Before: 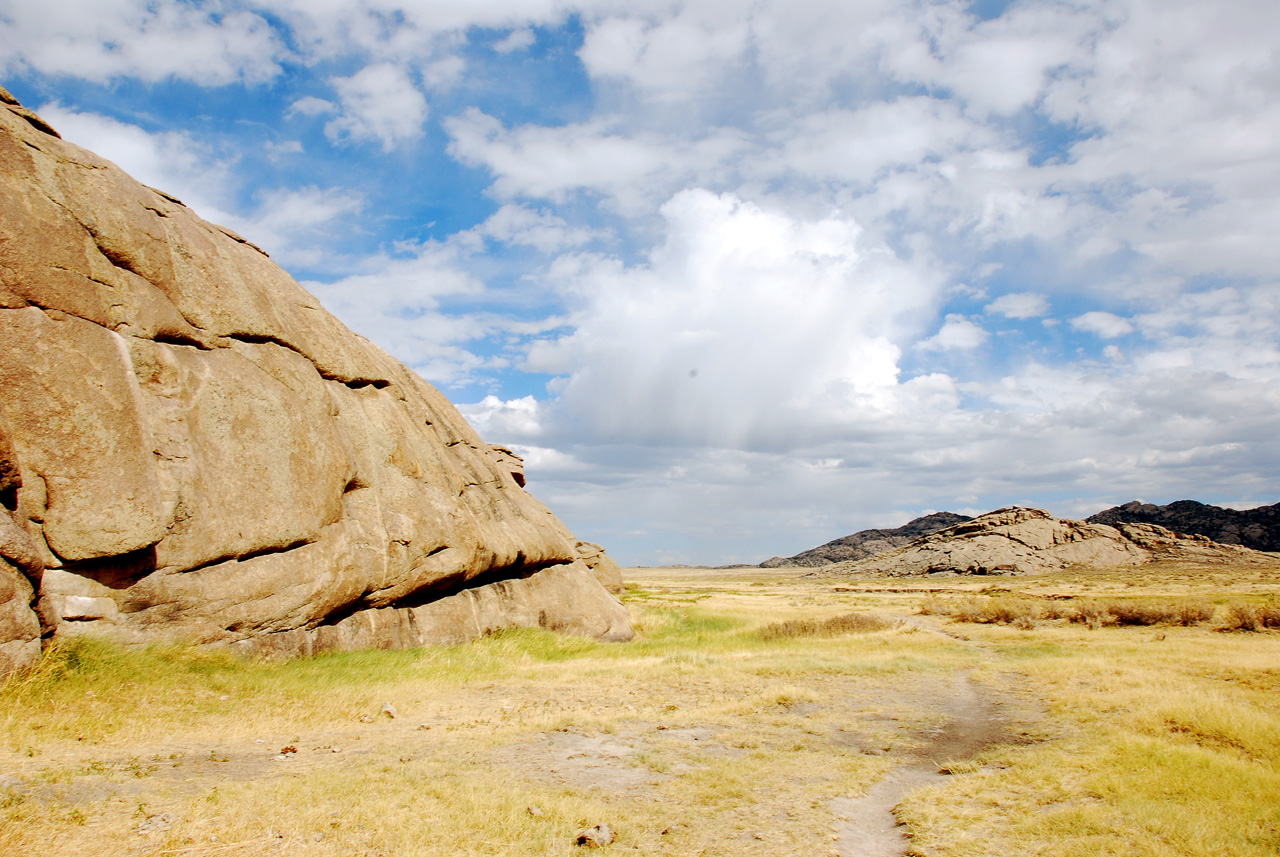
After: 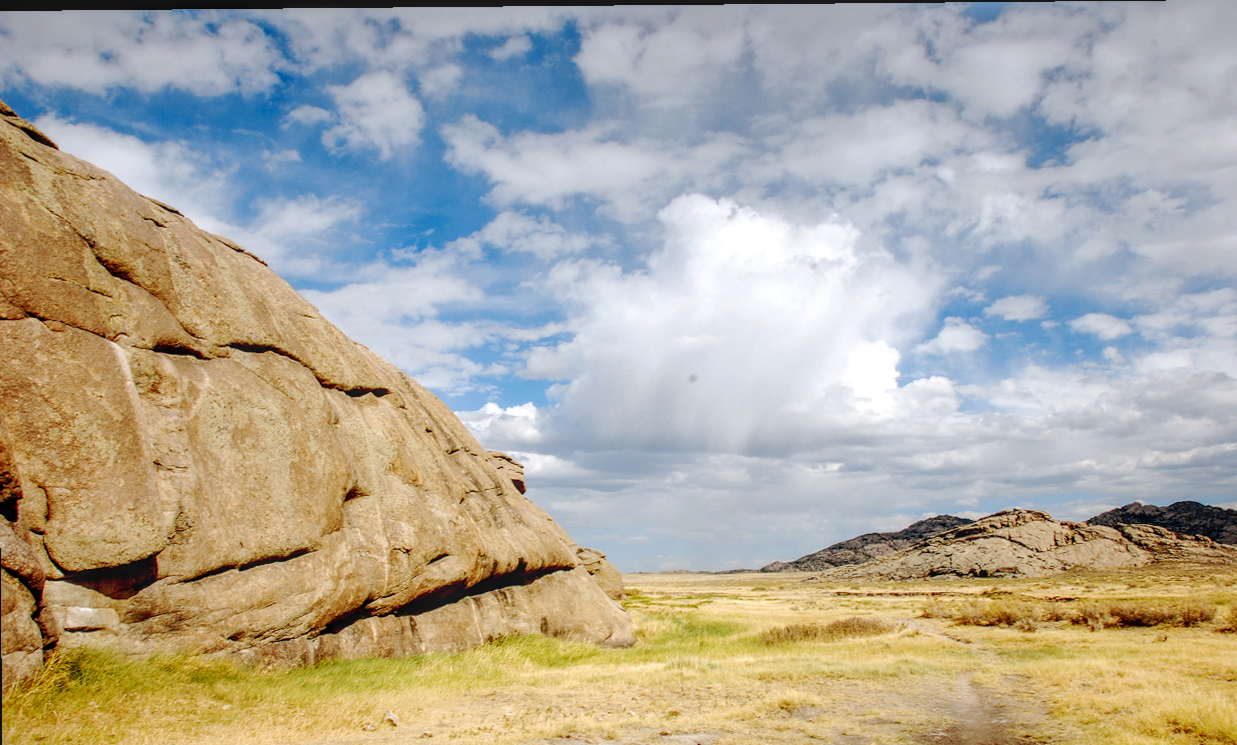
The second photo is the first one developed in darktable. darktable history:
local contrast: highlights 4%, shadows 6%, detail 133%
crop and rotate: angle 0.519°, left 0.34%, right 3.582%, bottom 14.183%
